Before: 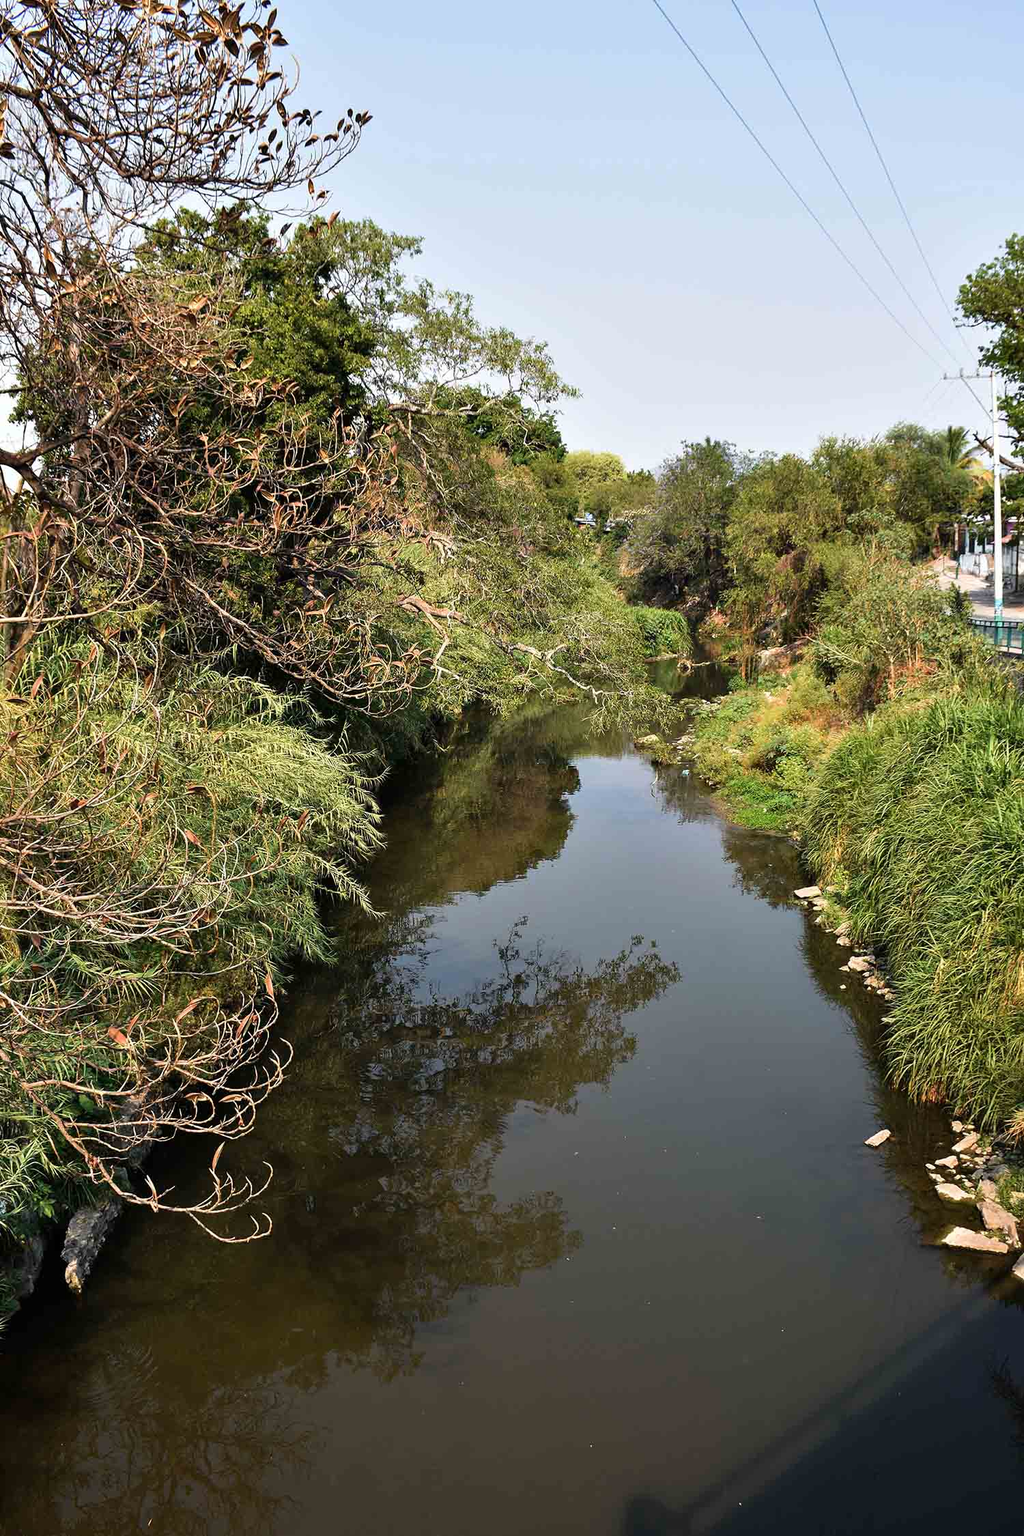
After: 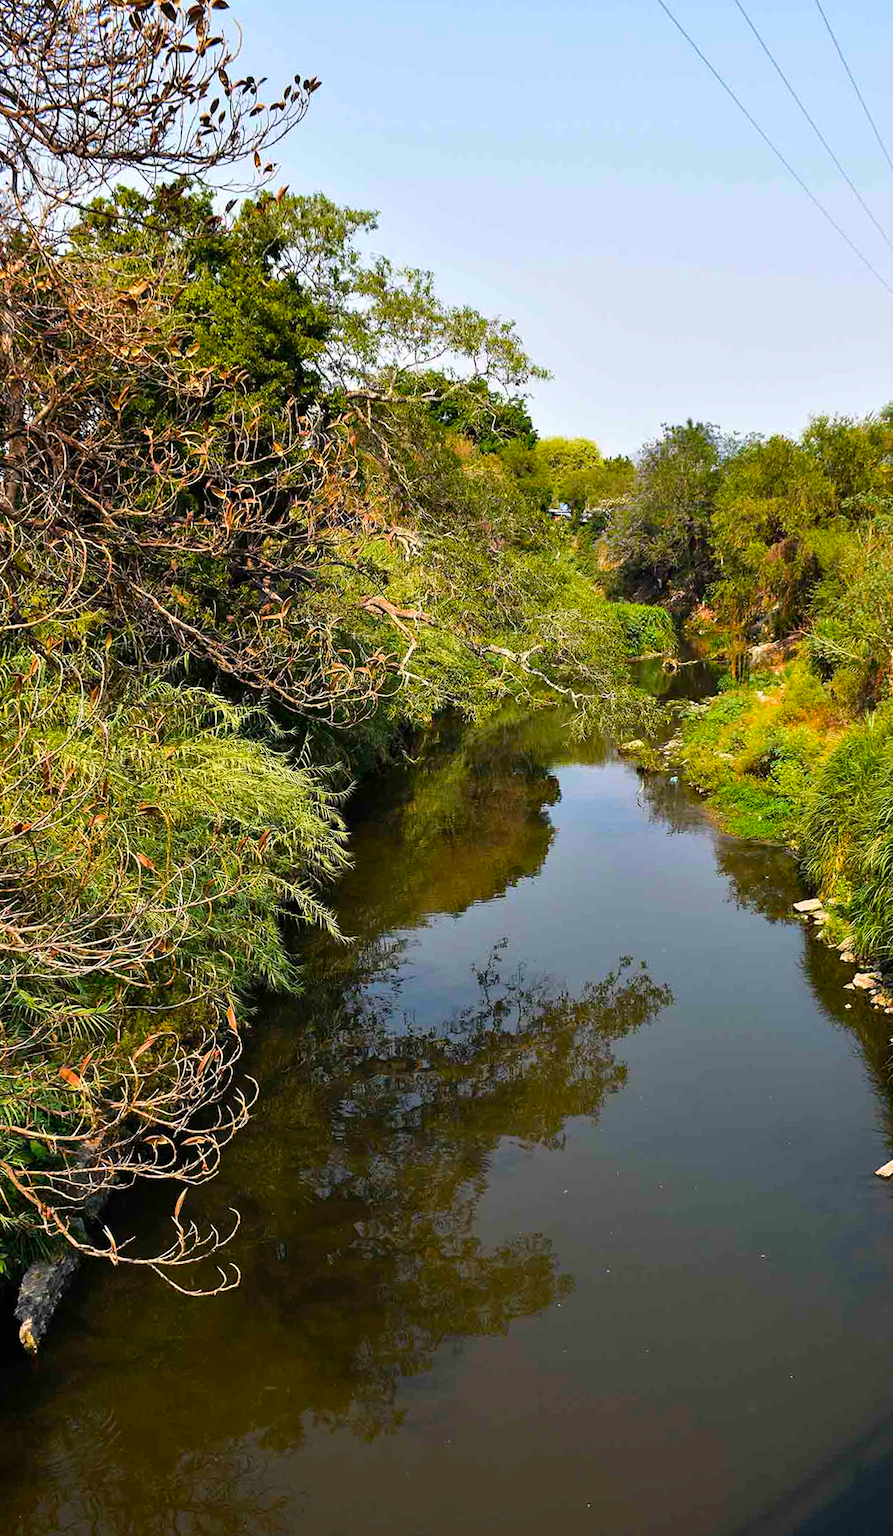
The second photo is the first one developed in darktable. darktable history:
color balance rgb: linear chroma grading › global chroma 15.529%, perceptual saturation grading › global saturation 29.771%
crop and rotate: angle 1.3°, left 4.298%, top 1.233%, right 11.736%, bottom 2.552%
